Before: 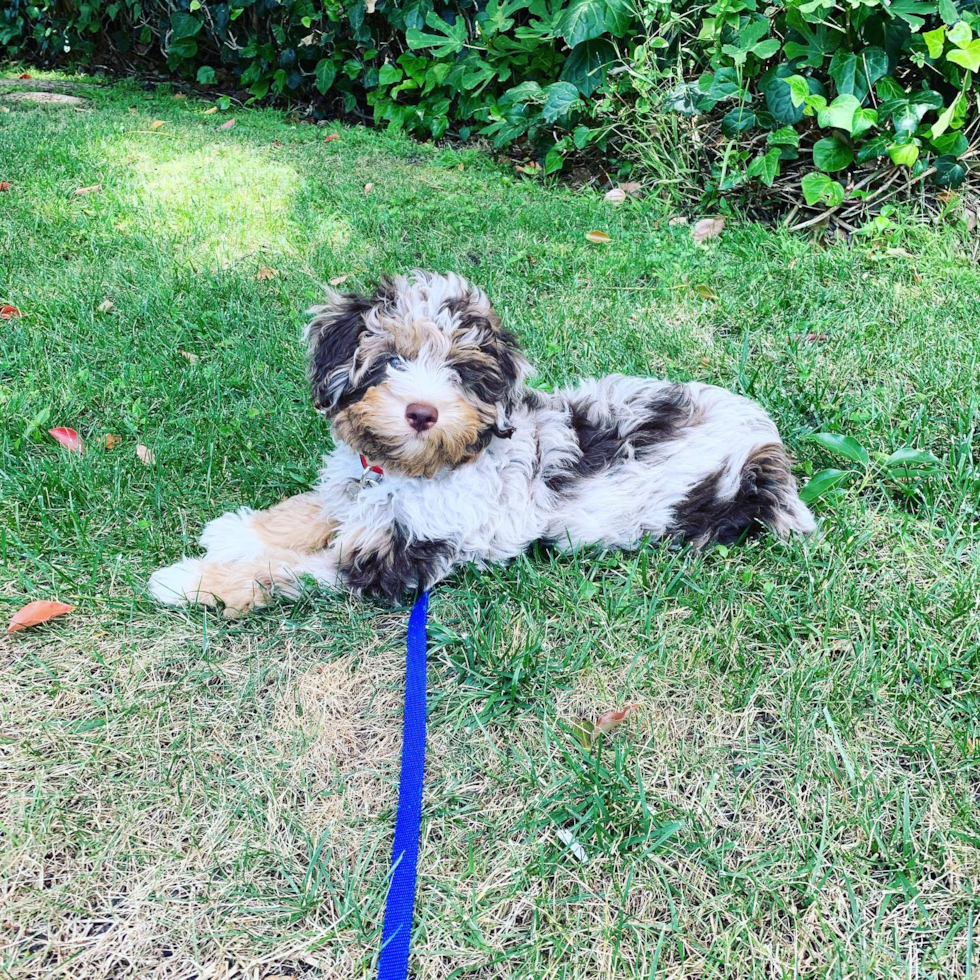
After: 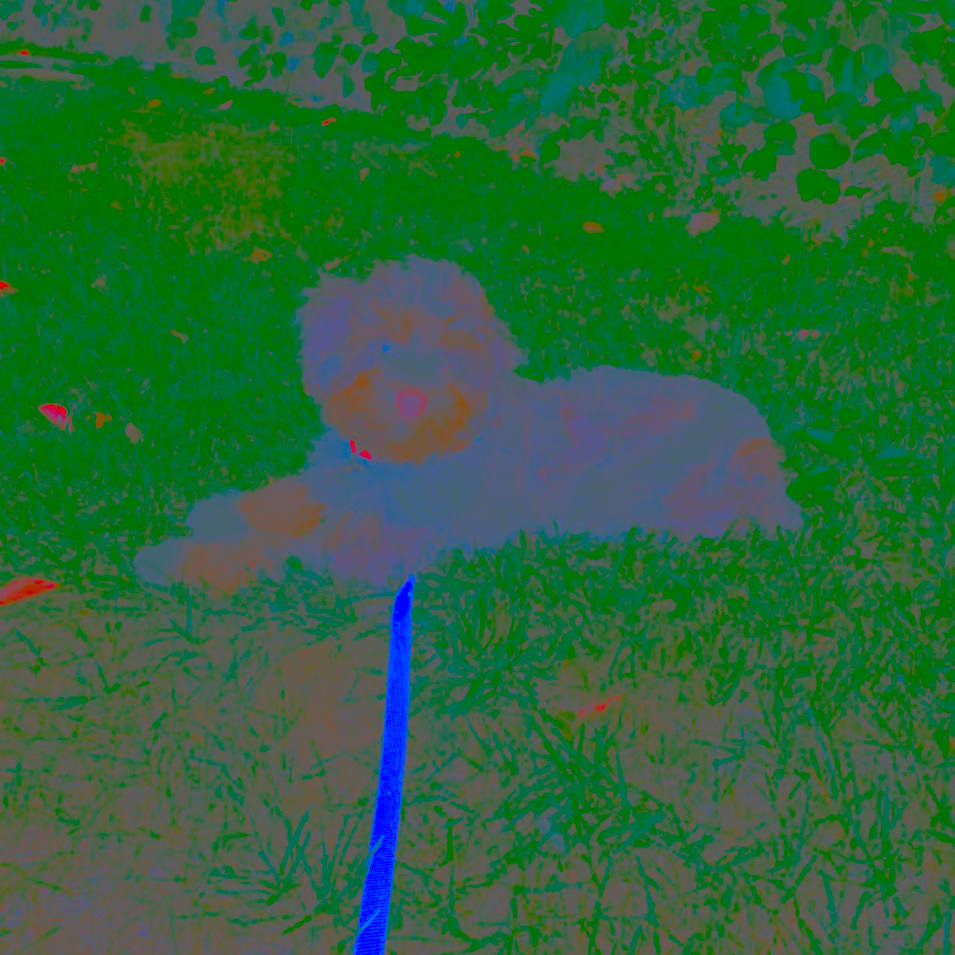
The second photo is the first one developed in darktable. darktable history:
crop and rotate: angle -1.47°
contrast brightness saturation: contrast -0.983, brightness -0.174, saturation 0.762
